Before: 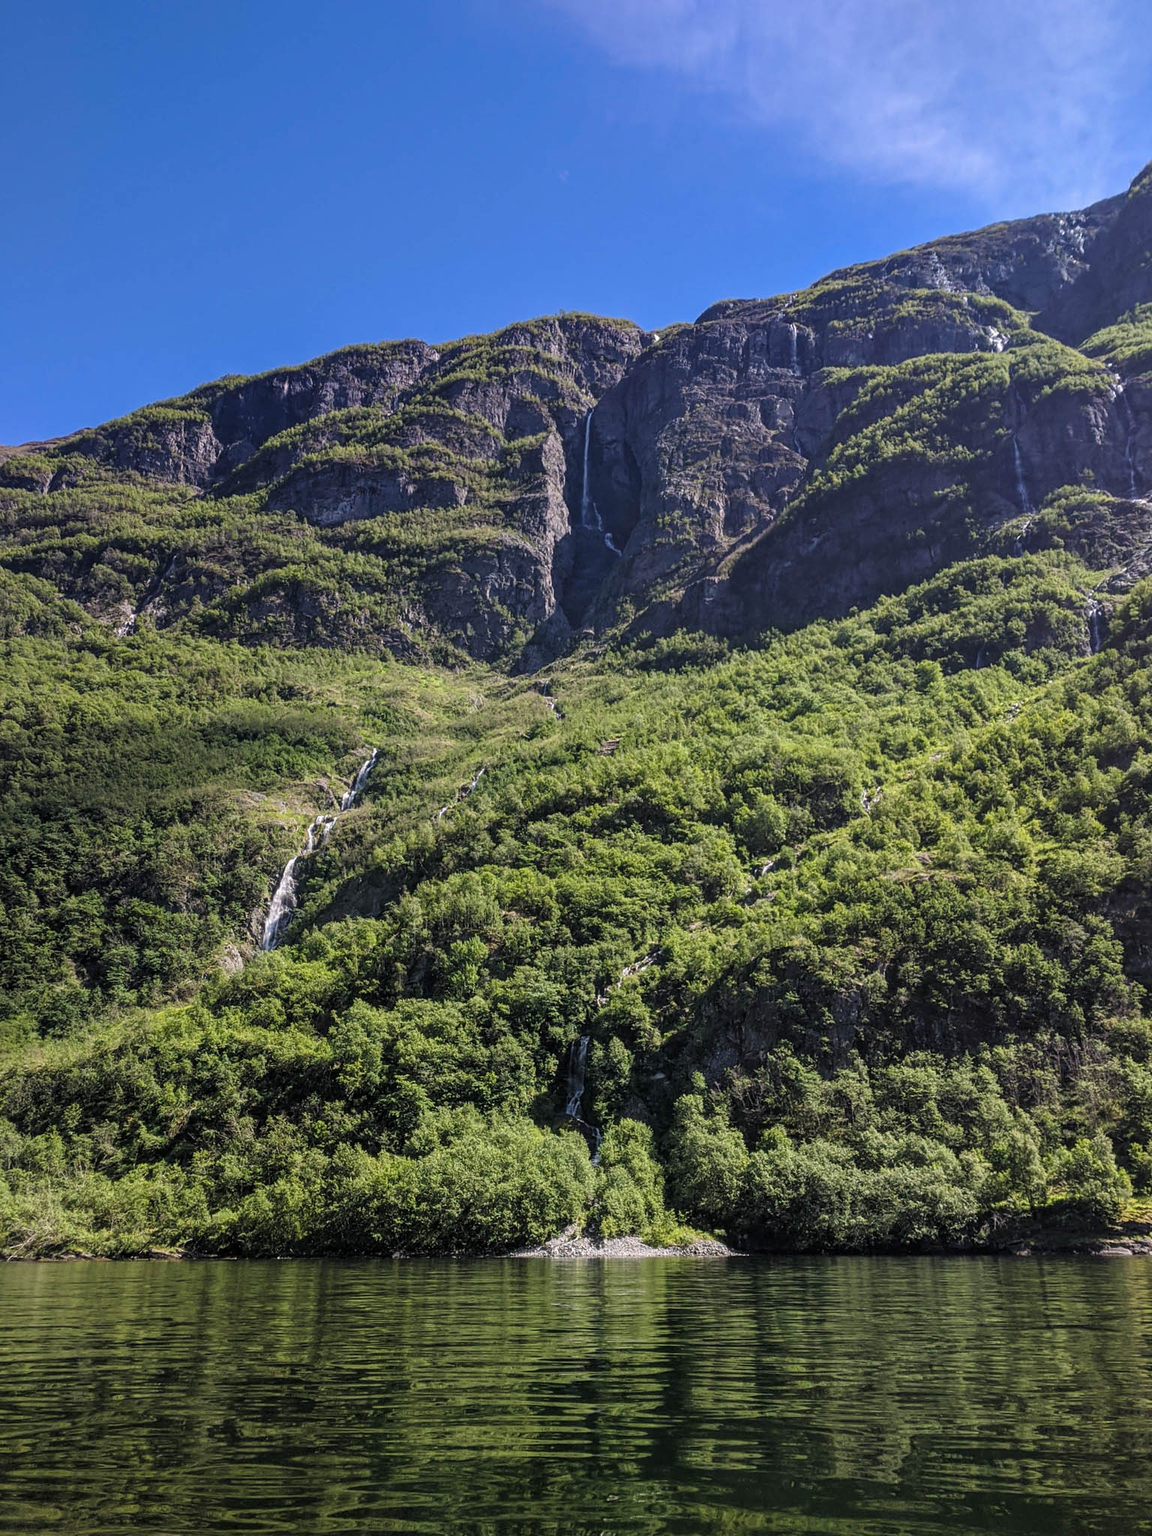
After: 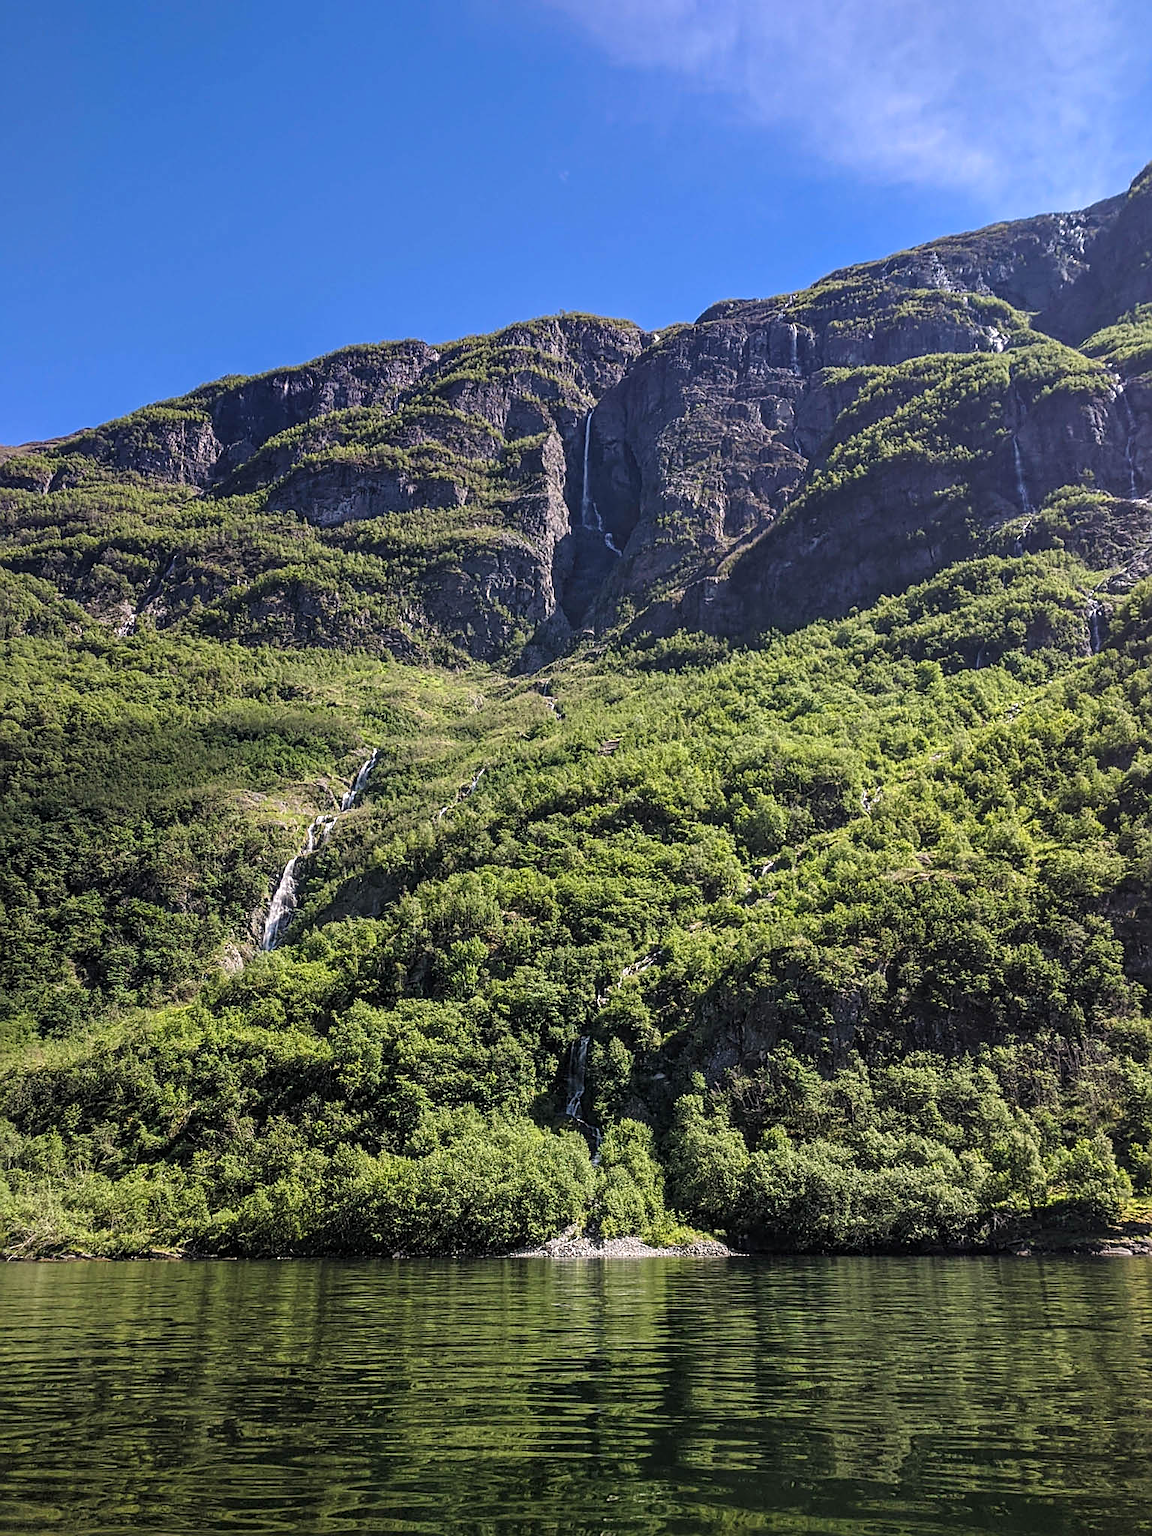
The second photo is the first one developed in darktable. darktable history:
white balance: red 1.009, blue 0.985
sharpen: on, module defaults
exposure: exposure 0.2 EV, compensate highlight preservation false
